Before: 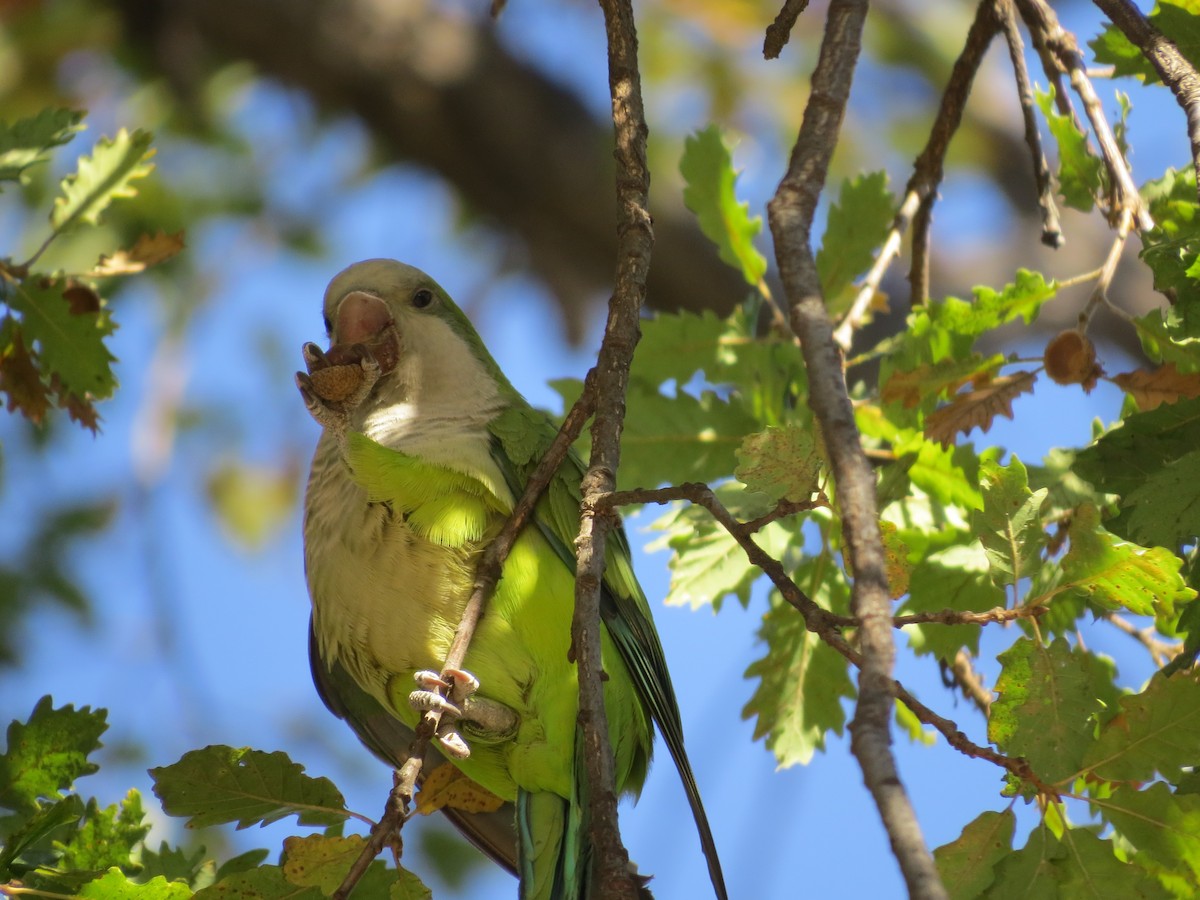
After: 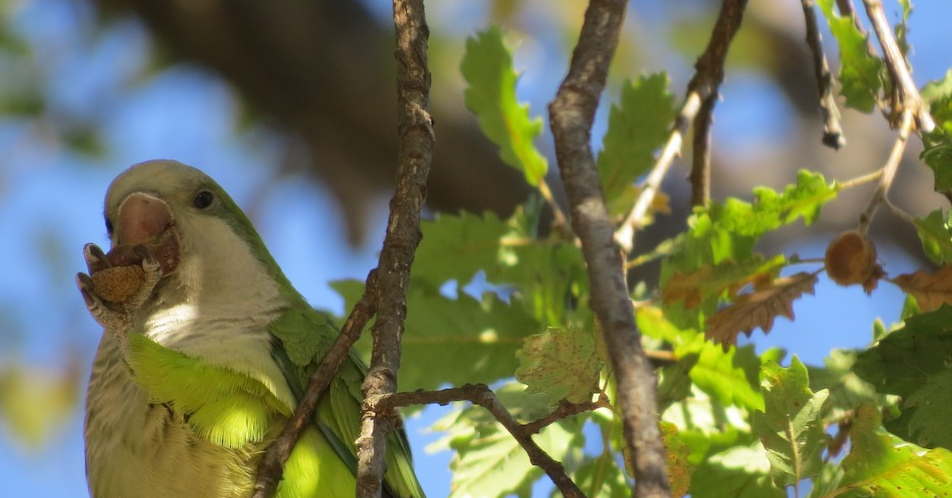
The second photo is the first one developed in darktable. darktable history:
crop: left 18.311%, top 11.092%, right 2.333%, bottom 33.554%
